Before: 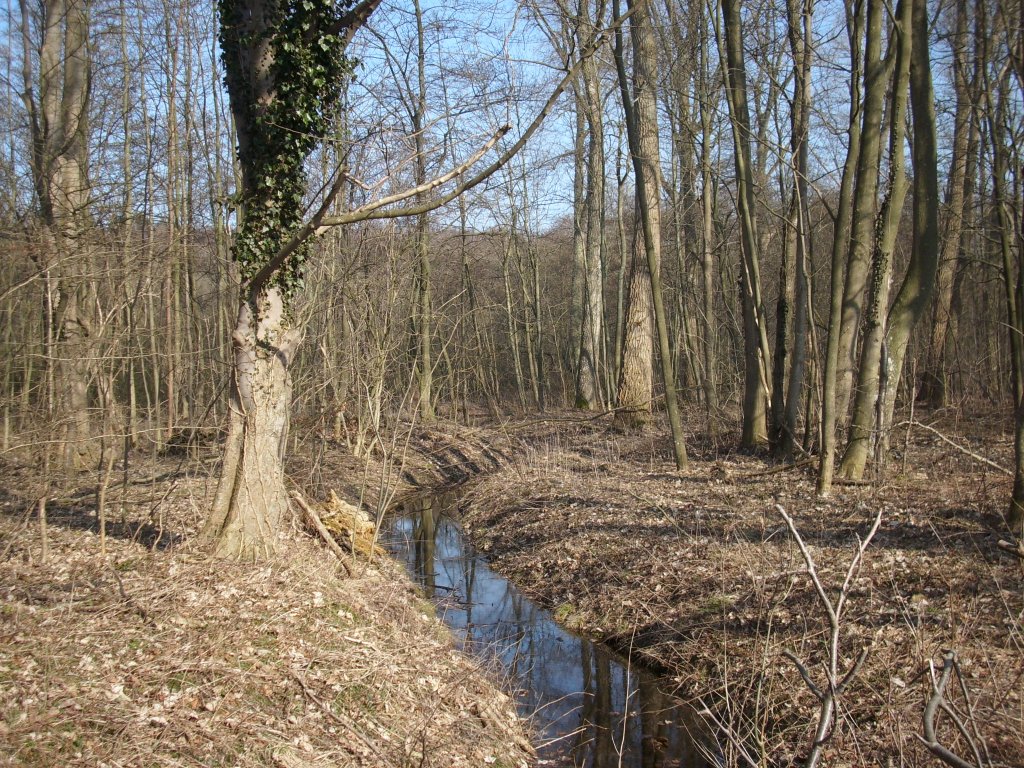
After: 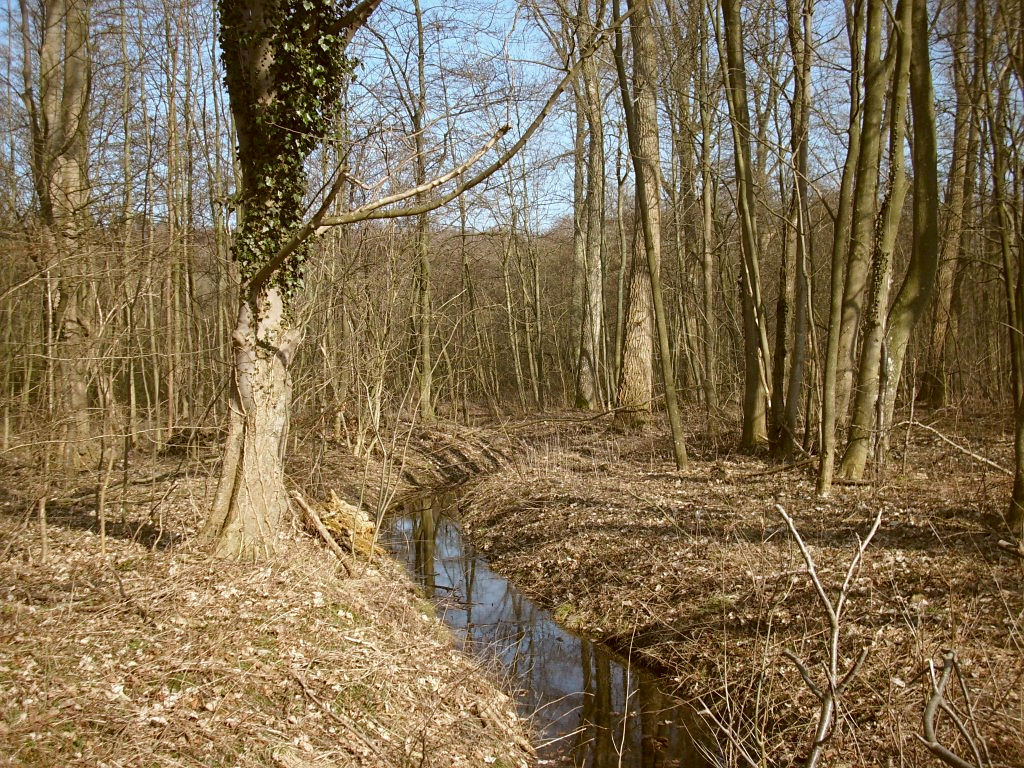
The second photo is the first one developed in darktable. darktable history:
color correction: highlights a* -0.575, highlights b* 0.165, shadows a* 4.33, shadows b* 20.36
sharpen: amount 0.213
